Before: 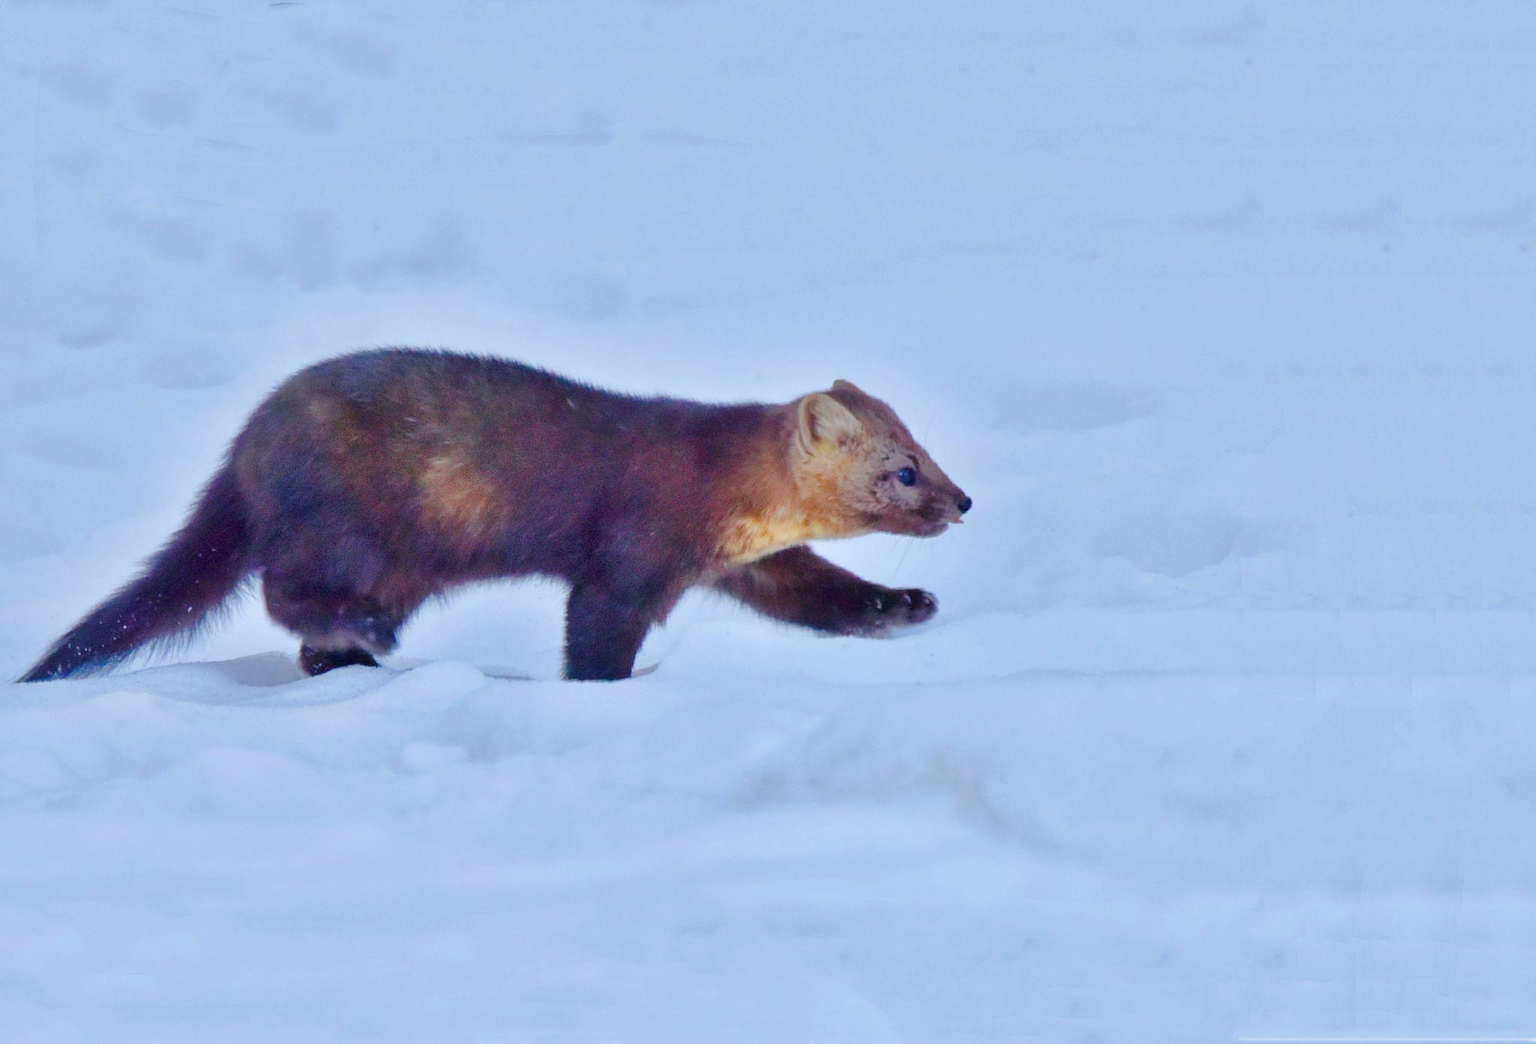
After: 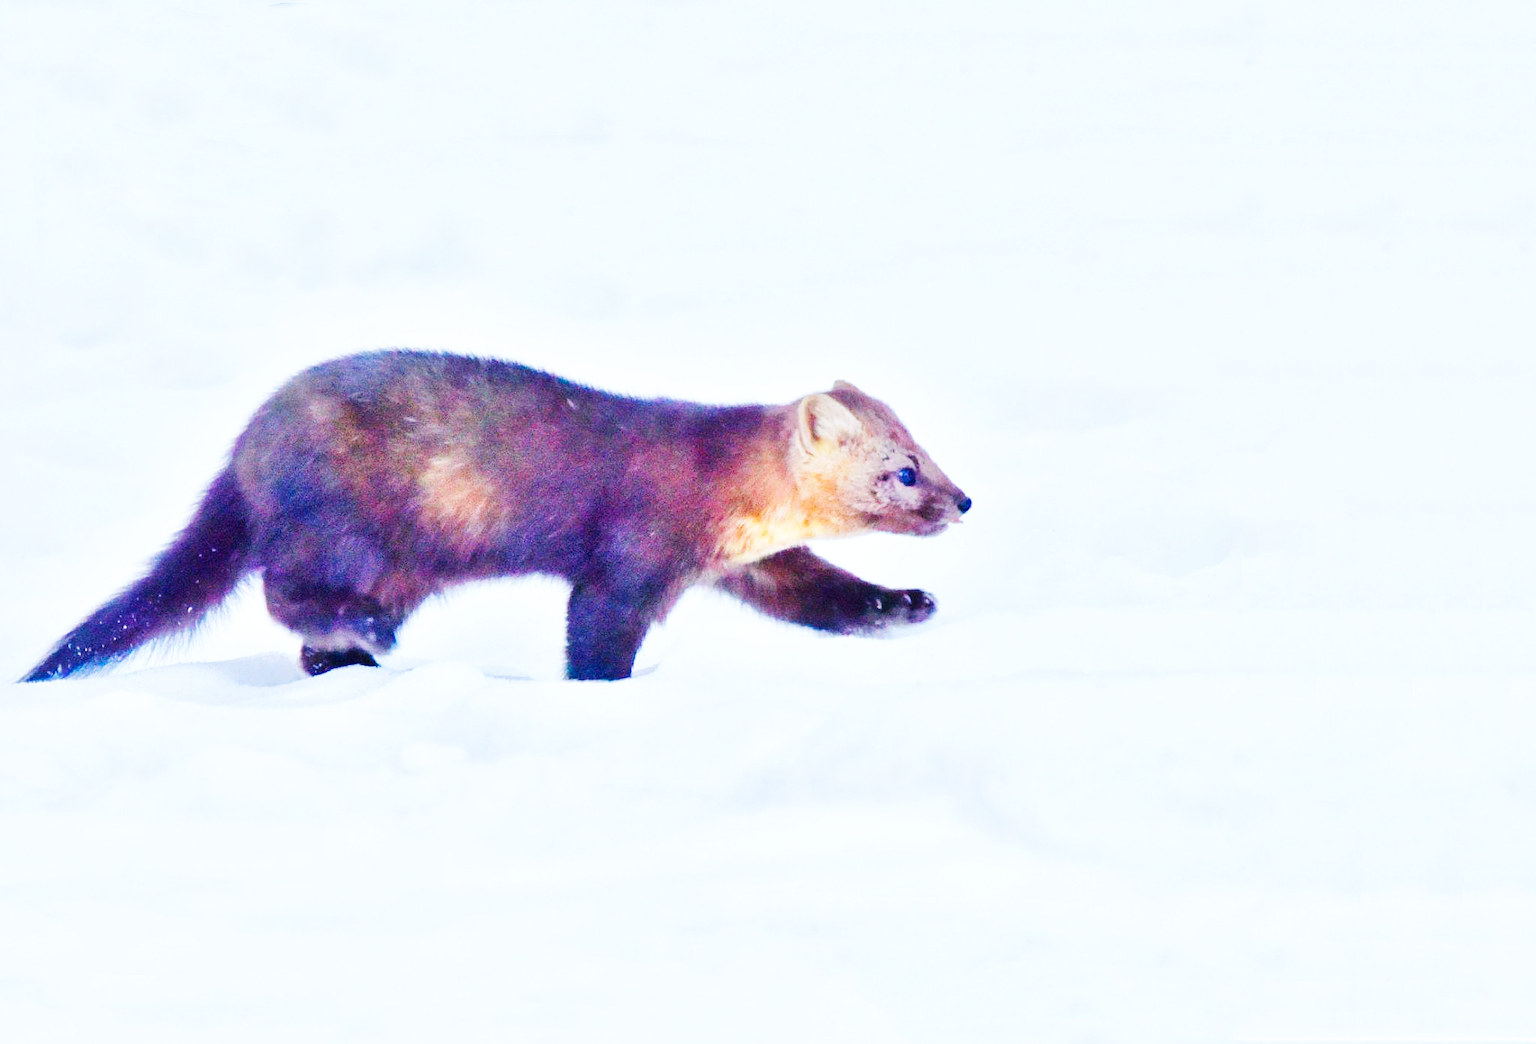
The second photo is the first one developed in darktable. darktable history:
exposure: black level correction 0, exposure 0.3 EV, compensate highlight preservation false
base curve: curves: ch0 [(0, 0.003) (0.001, 0.002) (0.006, 0.004) (0.02, 0.022) (0.048, 0.086) (0.094, 0.234) (0.162, 0.431) (0.258, 0.629) (0.385, 0.8) (0.548, 0.918) (0.751, 0.988) (1, 1)], preserve colors none
fill light: on, module defaults
